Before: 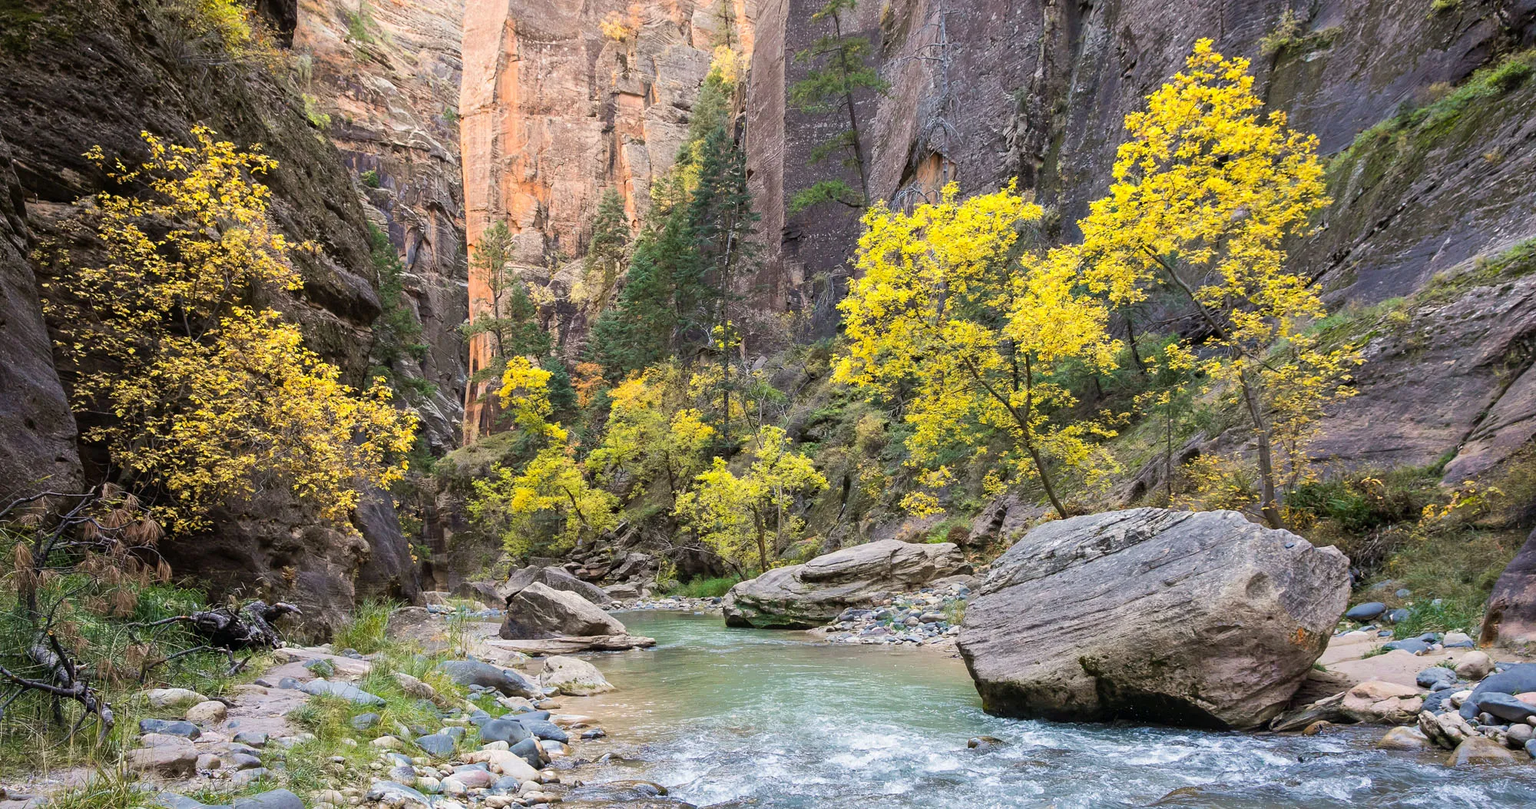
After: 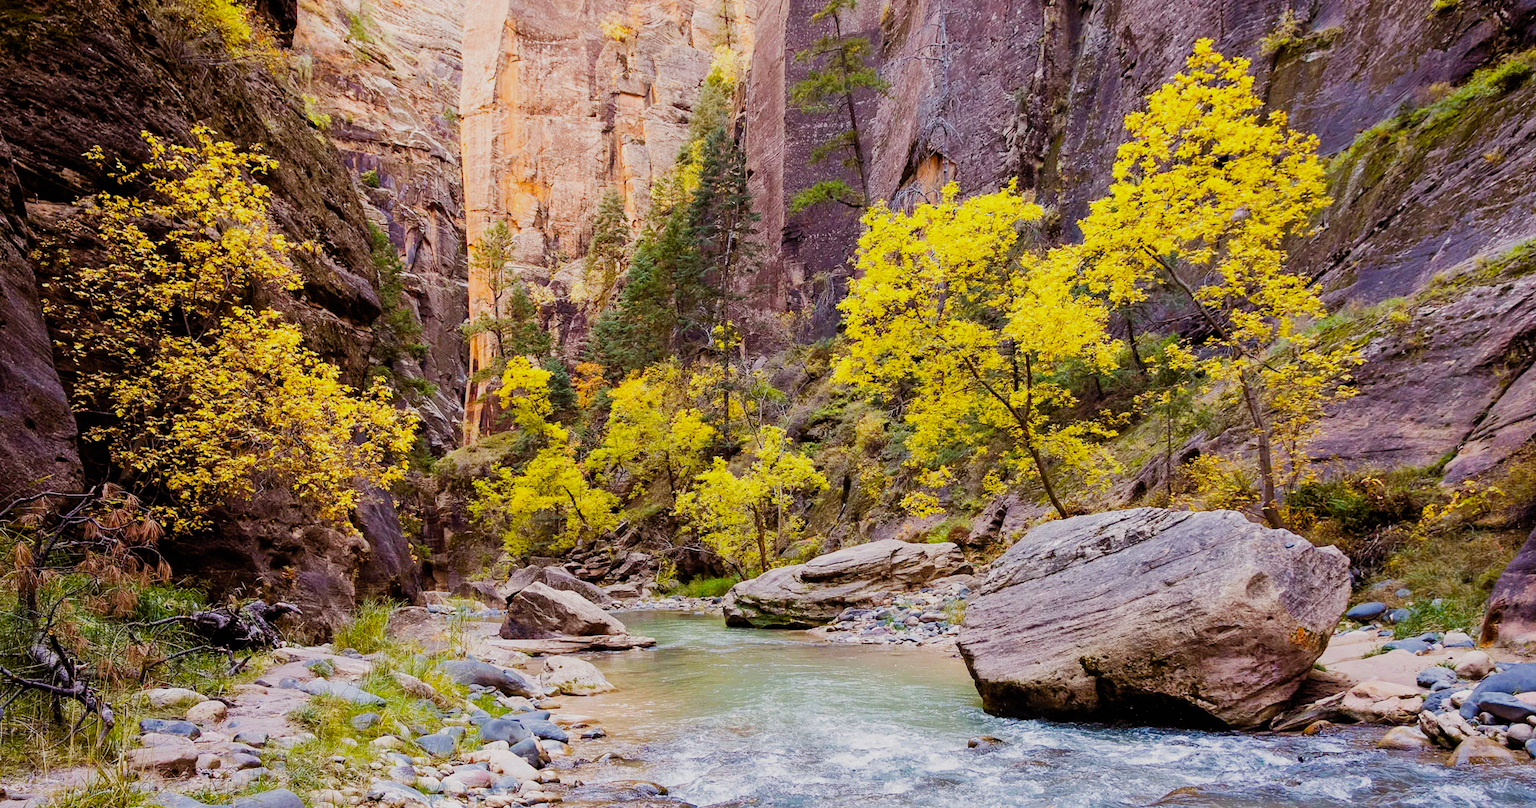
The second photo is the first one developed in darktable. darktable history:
color balance rgb: power › chroma 1.549%, power › hue 26.17°, highlights gain › chroma 1.694%, highlights gain › hue 55.54°, perceptual saturation grading › global saturation 31.094%, perceptual brilliance grading › highlights 10.189%, perceptual brilliance grading › mid-tones 5.429%
color calibration: output R [0.999, 0.026, -0.11, 0], output G [-0.019, 1.037, -0.099, 0], output B [0.022, -0.023, 0.902, 0], illuminant as shot in camera, x 0.358, y 0.373, temperature 4628.91 K
filmic rgb: black relative exposure -7.65 EV, white relative exposure 4.56 EV, hardness 3.61, contrast 1.057, add noise in highlights 0.001, preserve chrominance no, color science v4 (2020)
